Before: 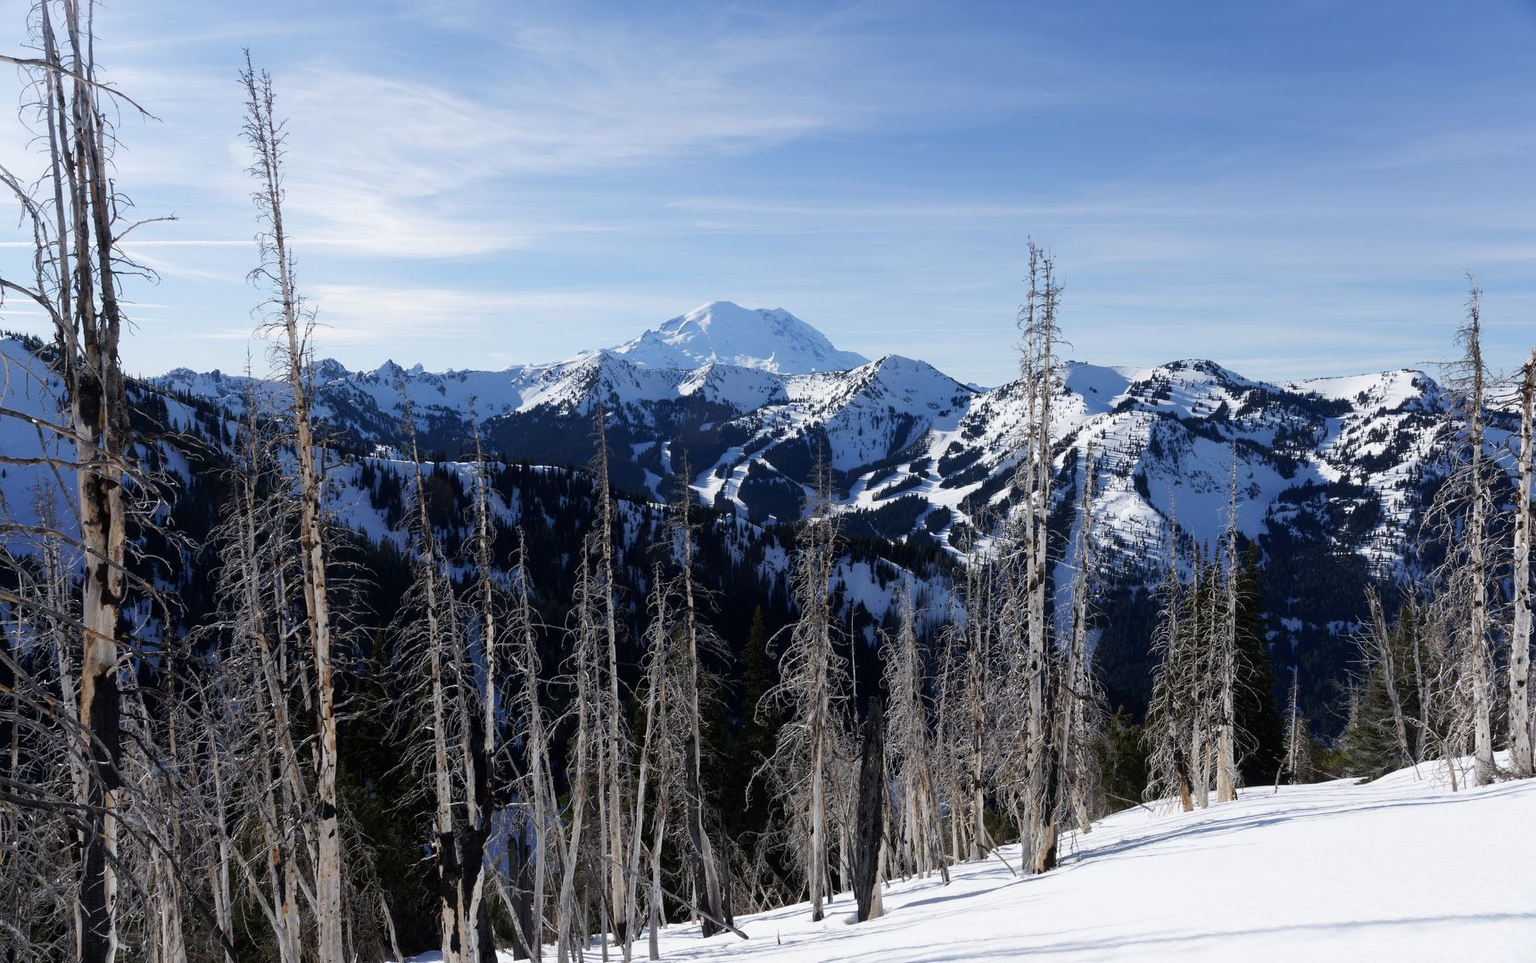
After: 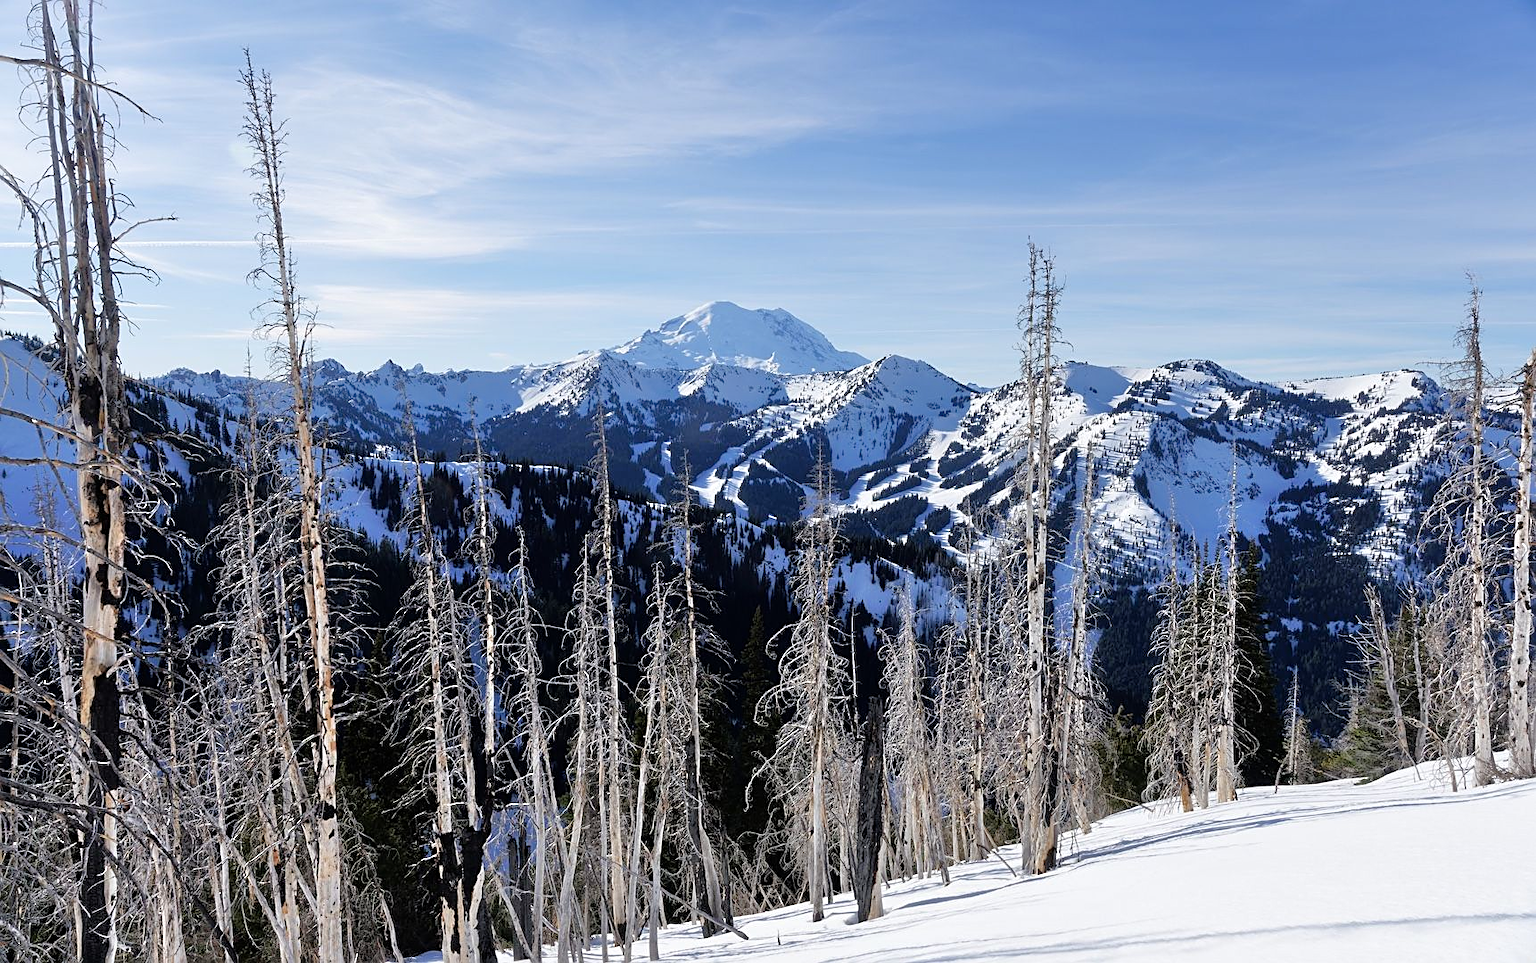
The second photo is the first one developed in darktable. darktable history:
color calibration: illuminant same as pipeline (D50), adaptation XYZ, x 0.346, y 0.358, temperature 5011.89 K
sharpen: on, module defaults
tone equalizer: -7 EV 0.142 EV, -6 EV 0.637 EV, -5 EV 1.14 EV, -4 EV 1.31 EV, -3 EV 1.18 EV, -2 EV 0.6 EV, -1 EV 0.151 EV, mask exposure compensation -0.512 EV
